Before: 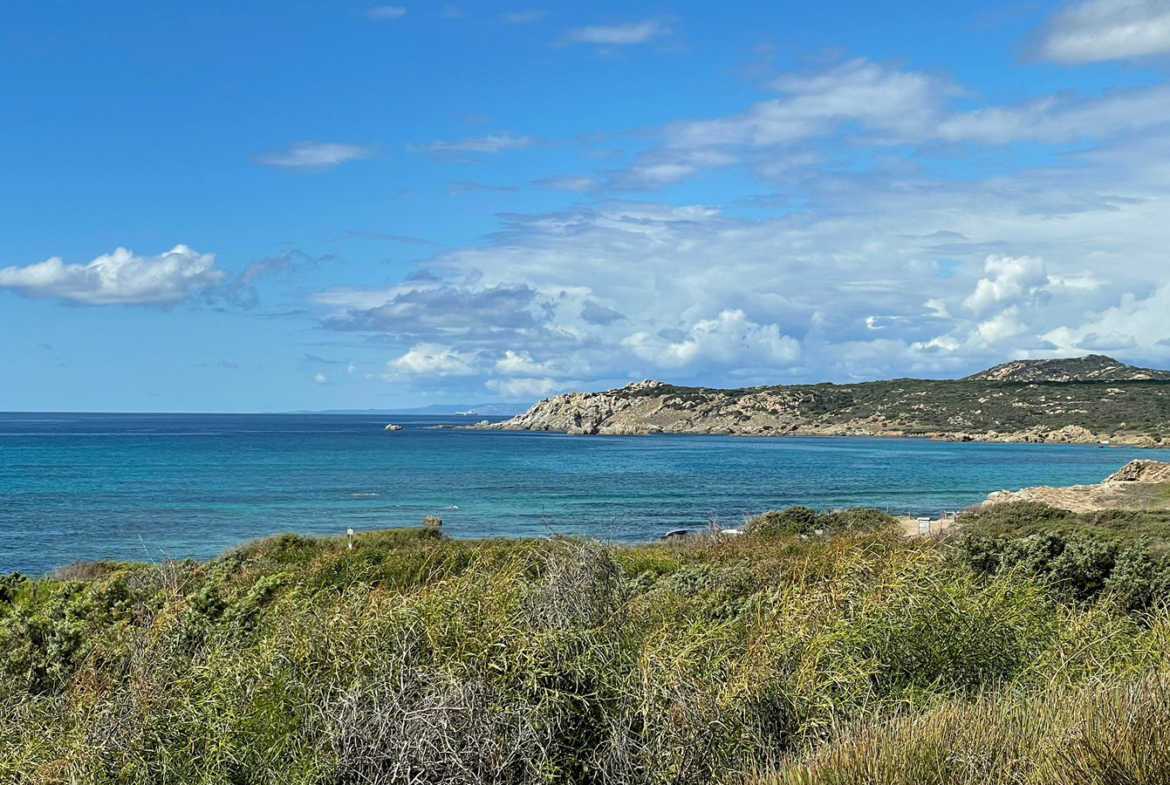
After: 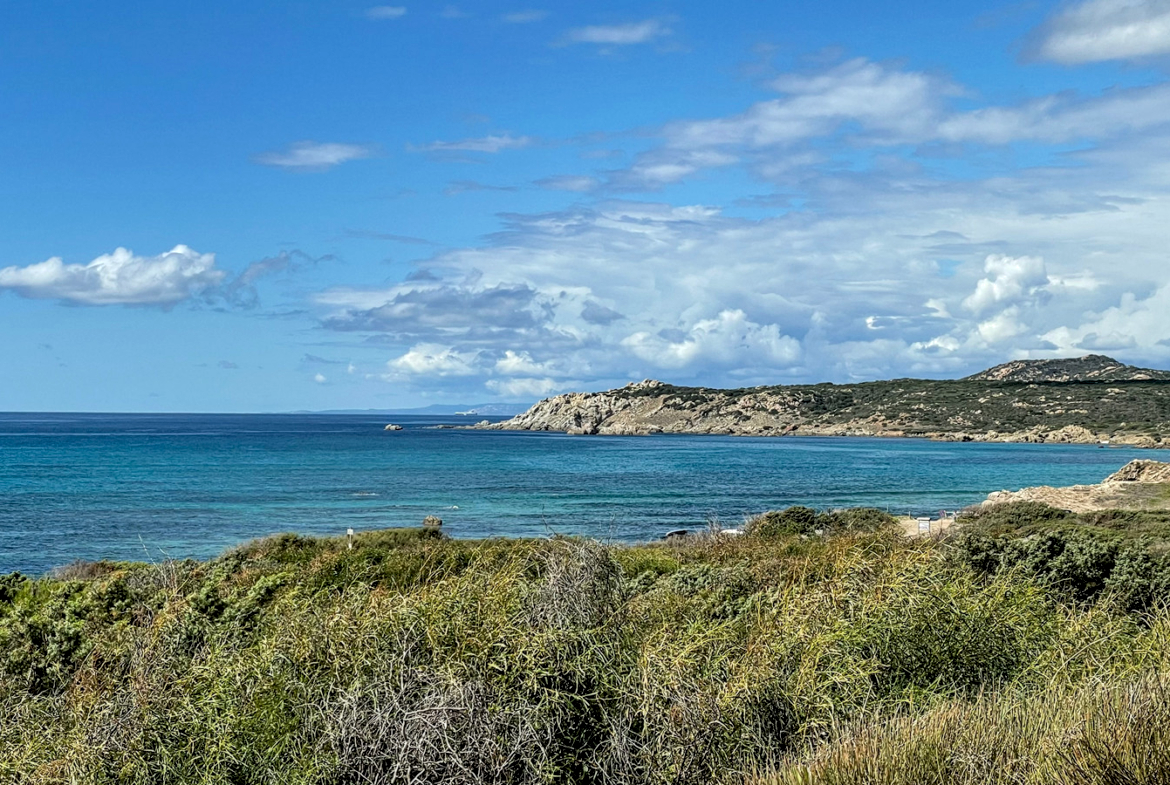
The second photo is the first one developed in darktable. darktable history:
filmic rgb: middle gray luminance 18.35%, black relative exposure -11.51 EV, white relative exposure 2.6 EV, target black luminance 0%, hardness 8.4, latitude 98.8%, contrast 1.082, shadows ↔ highlights balance 0.371%
local contrast: detail 130%
